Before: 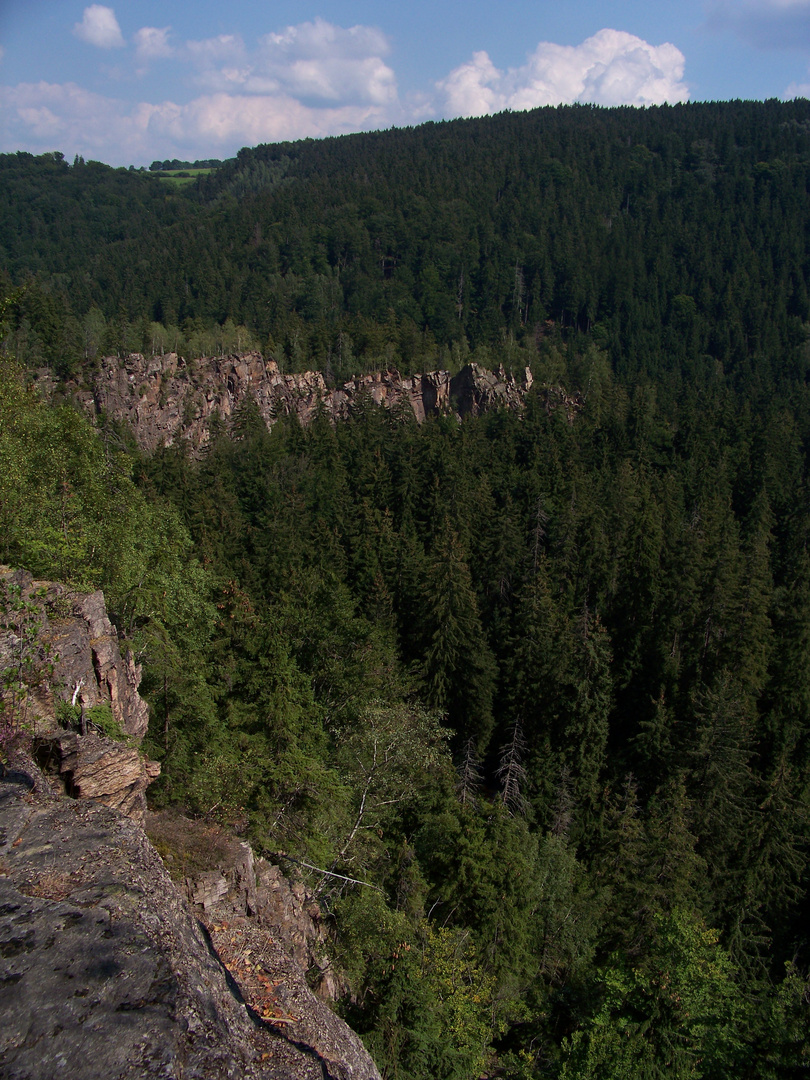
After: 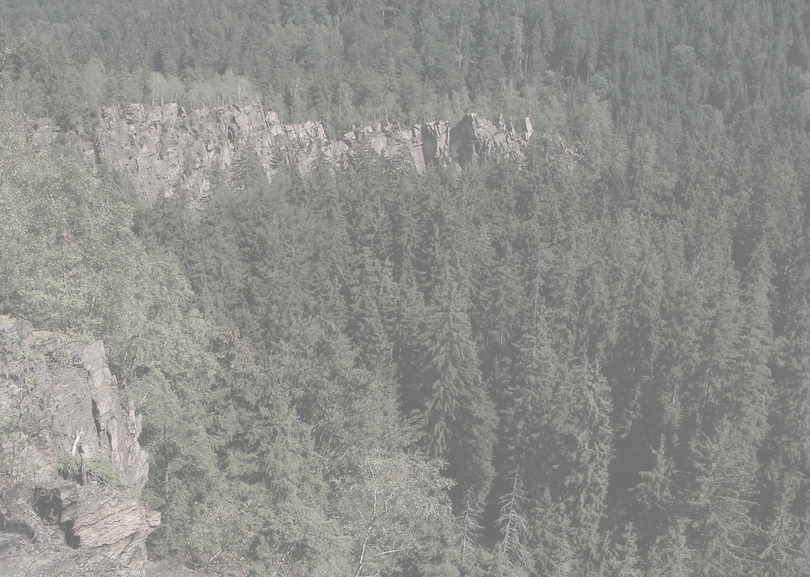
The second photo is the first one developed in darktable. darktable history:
contrast brightness saturation: contrast -0.336, brightness 0.743, saturation -0.785
local contrast: on, module defaults
tone equalizer: on, module defaults
crop and rotate: top 23.168%, bottom 23.404%
